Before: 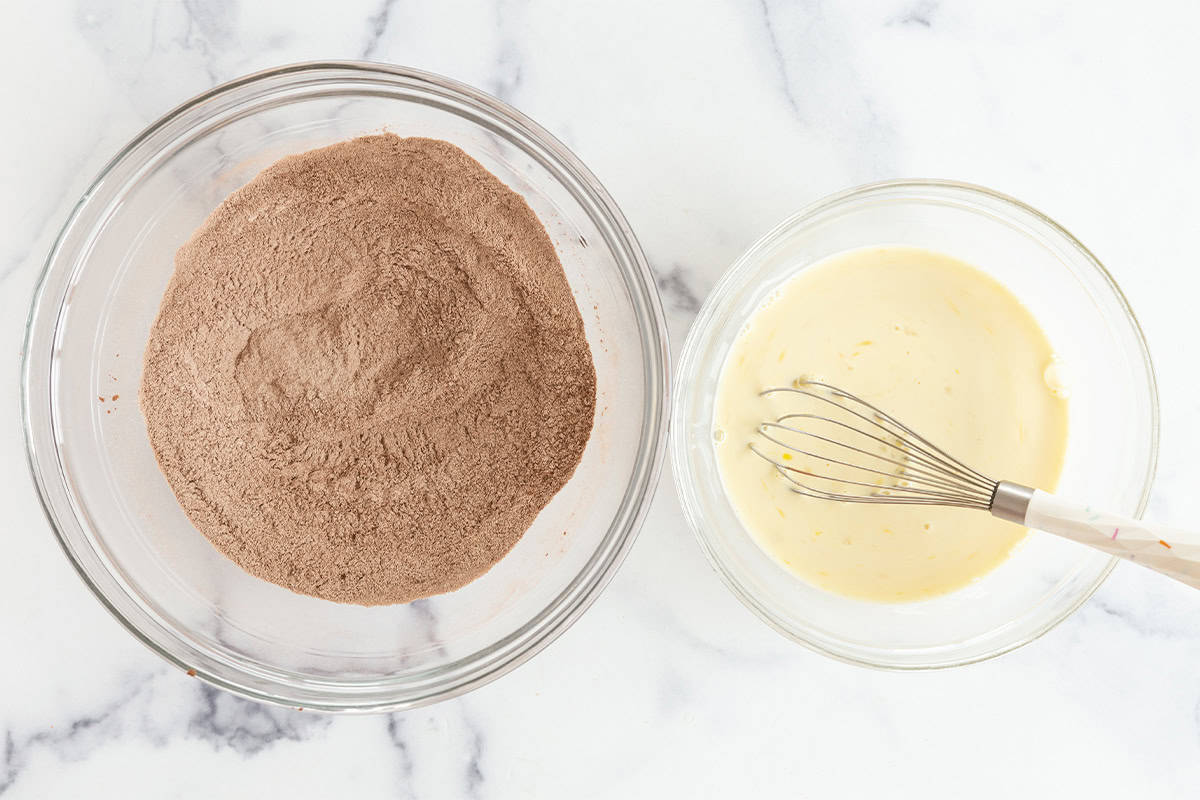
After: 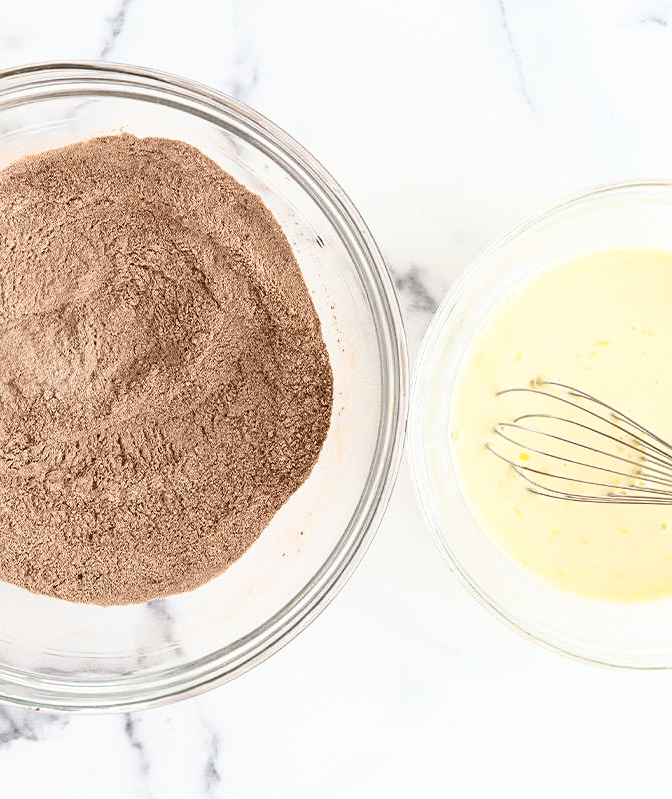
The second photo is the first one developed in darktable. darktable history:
crop: left 21.937%, right 22.037%, bottom 0.002%
sharpen: amount 0.208
tone curve: curves: ch0 [(0, 0) (0.003, 0.023) (0.011, 0.024) (0.025, 0.028) (0.044, 0.035) (0.069, 0.043) (0.1, 0.052) (0.136, 0.063) (0.177, 0.094) (0.224, 0.145) (0.277, 0.209) (0.335, 0.281) (0.399, 0.364) (0.468, 0.453) (0.543, 0.553) (0.623, 0.66) (0.709, 0.767) (0.801, 0.88) (0.898, 0.968) (1, 1)], color space Lab, independent channels, preserve colors none
